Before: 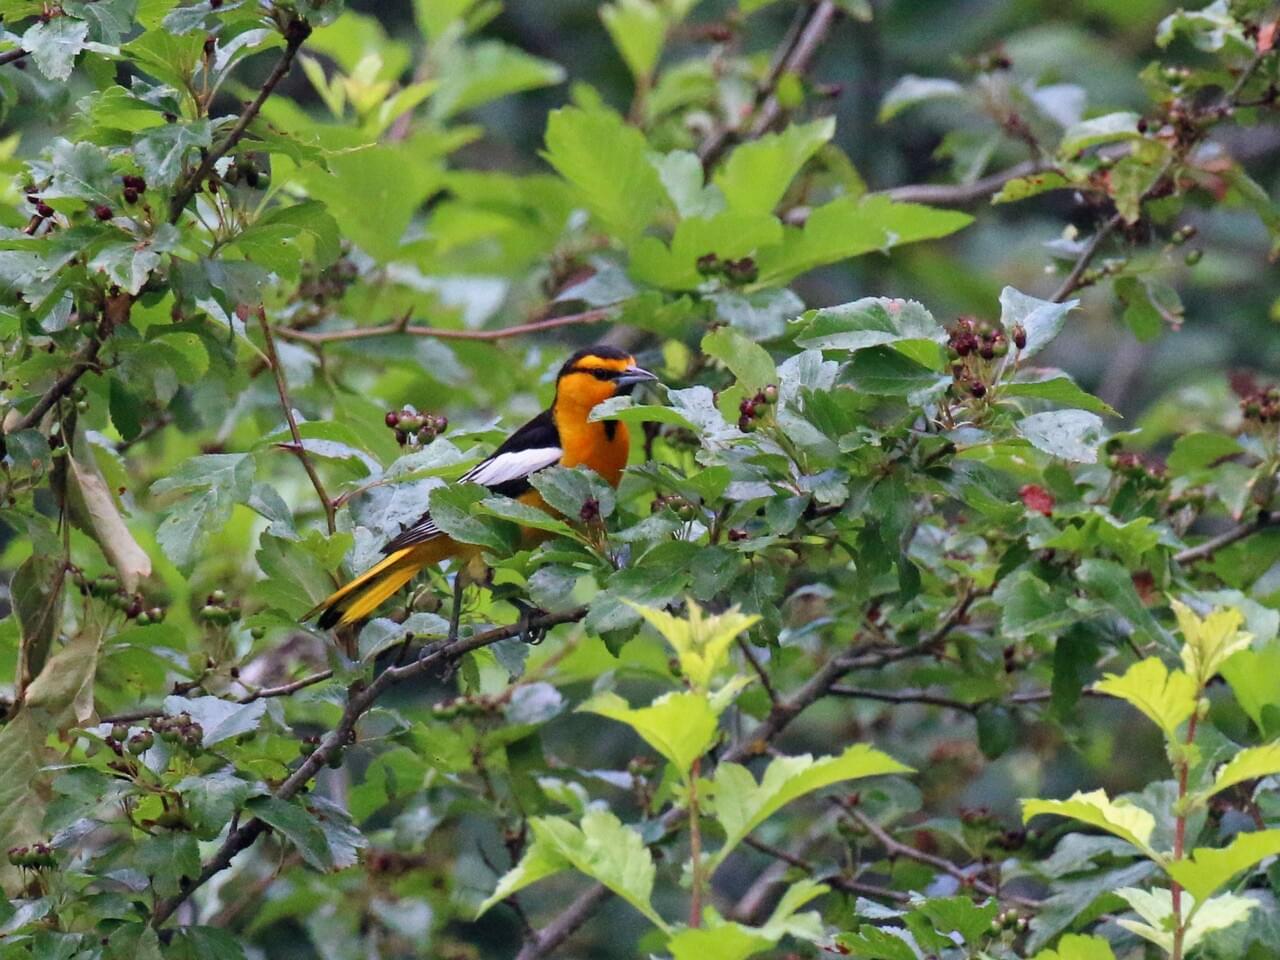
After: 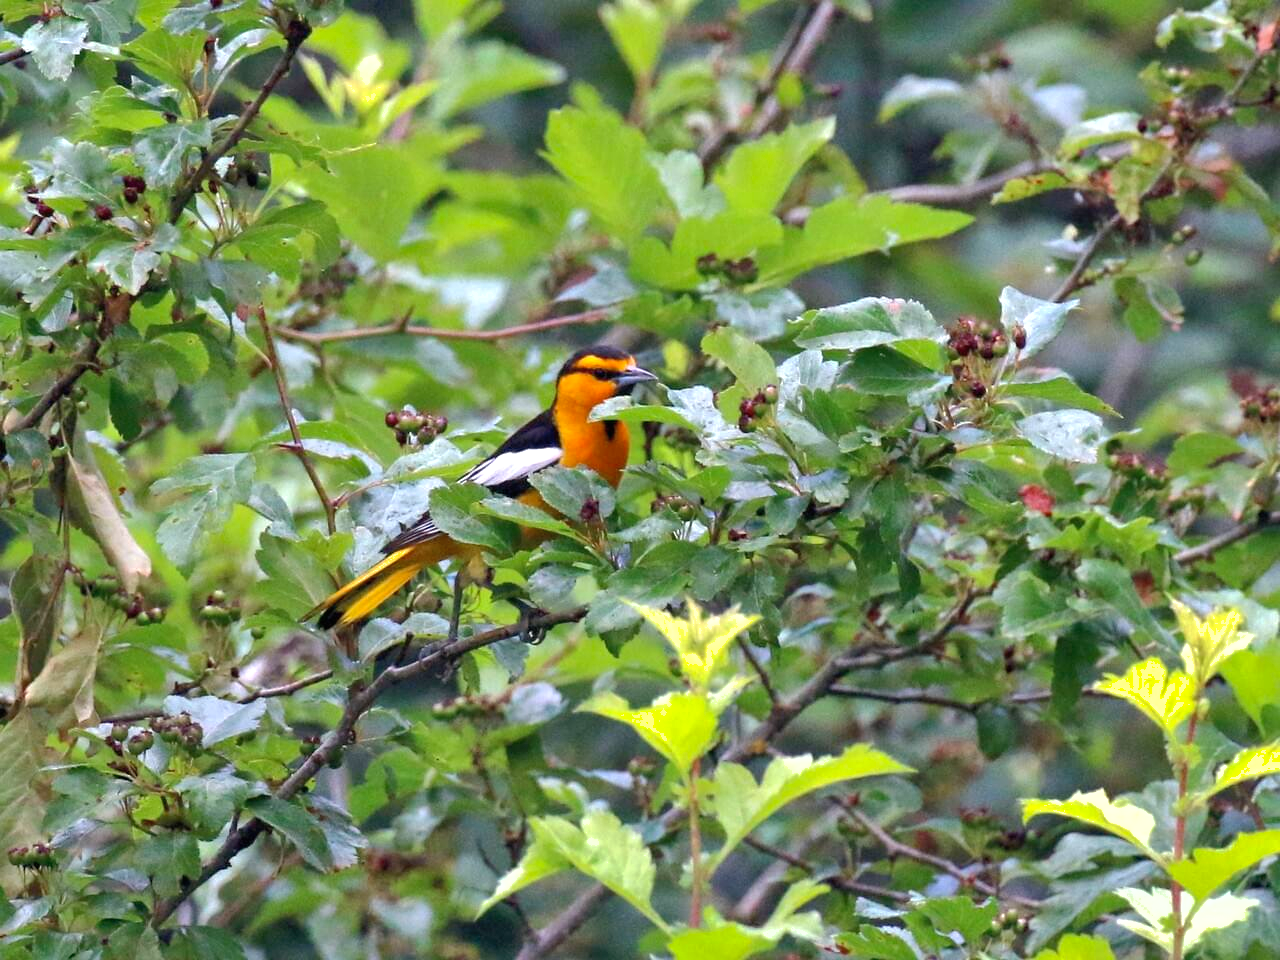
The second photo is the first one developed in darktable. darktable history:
exposure: black level correction 0, exposure 0.6 EV, compensate highlight preservation false
shadows and highlights: on, module defaults
